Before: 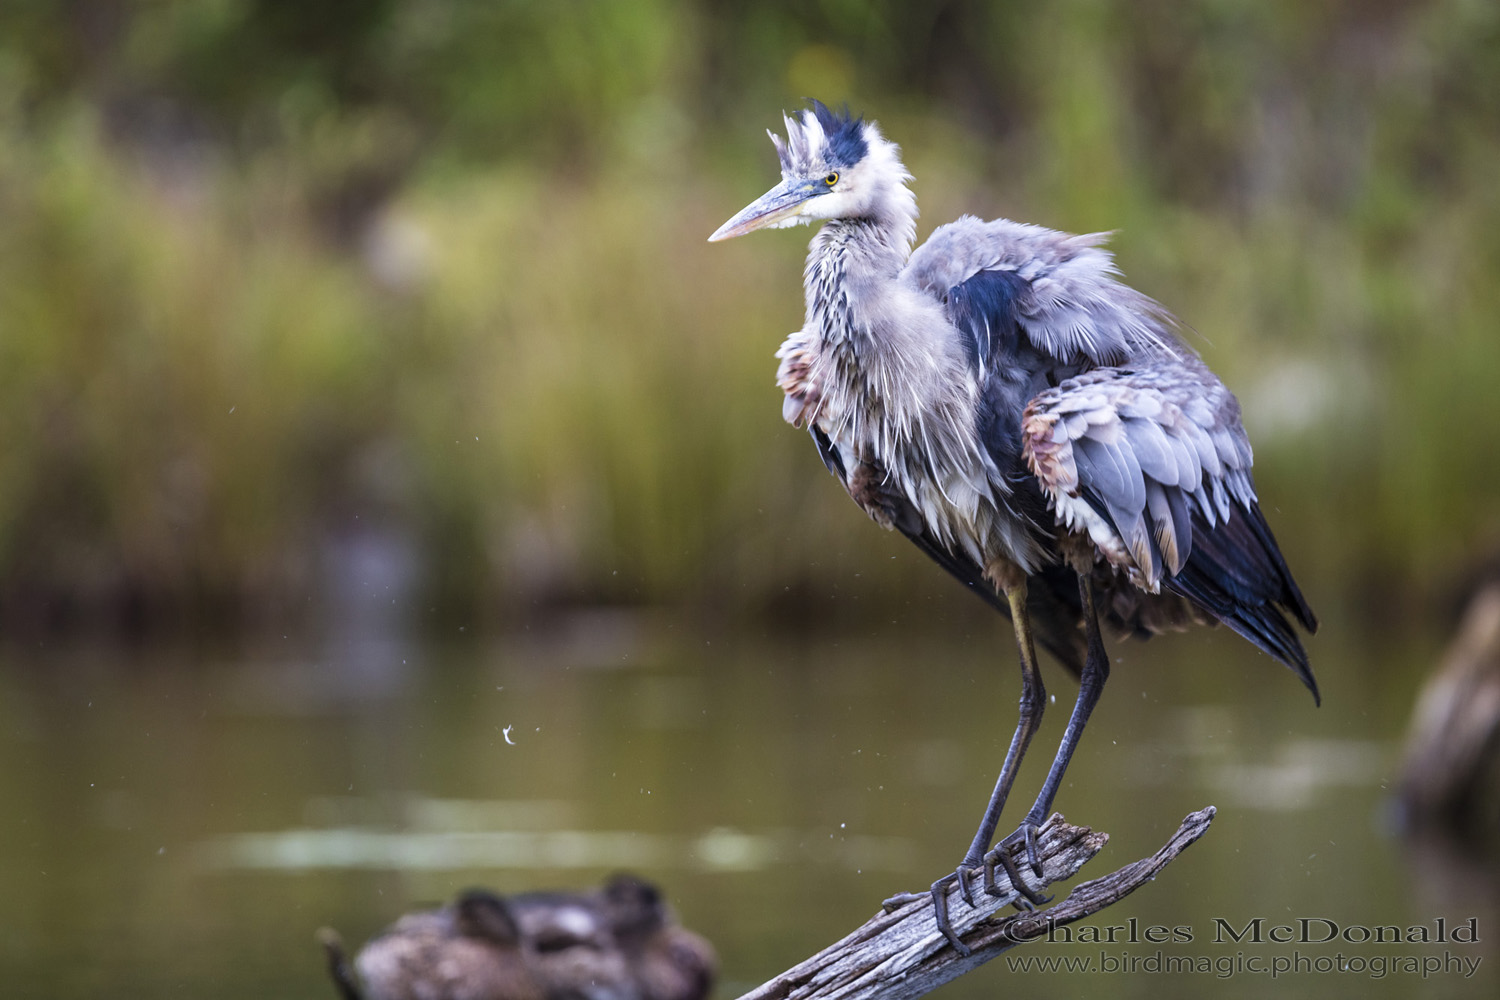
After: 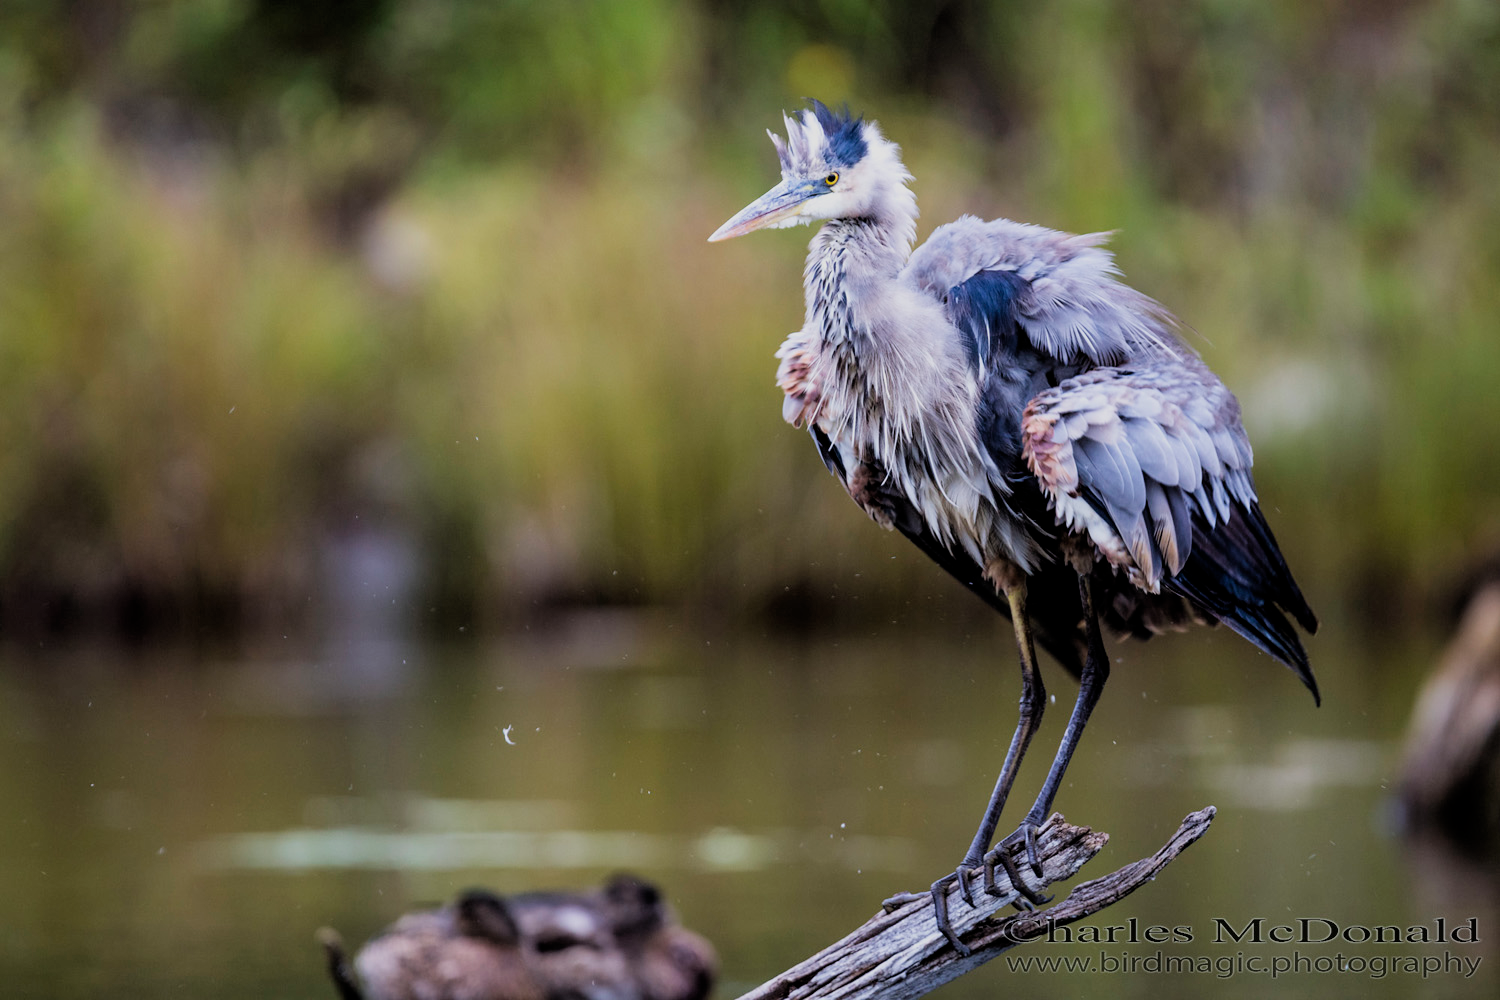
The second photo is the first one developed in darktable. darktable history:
filmic rgb: black relative exposure -7.77 EV, white relative exposure 4.4 EV, target black luminance 0%, hardness 3.75, latitude 50.79%, contrast 1.063, highlights saturation mix 9.55%, shadows ↔ highlights balance -0.239%
